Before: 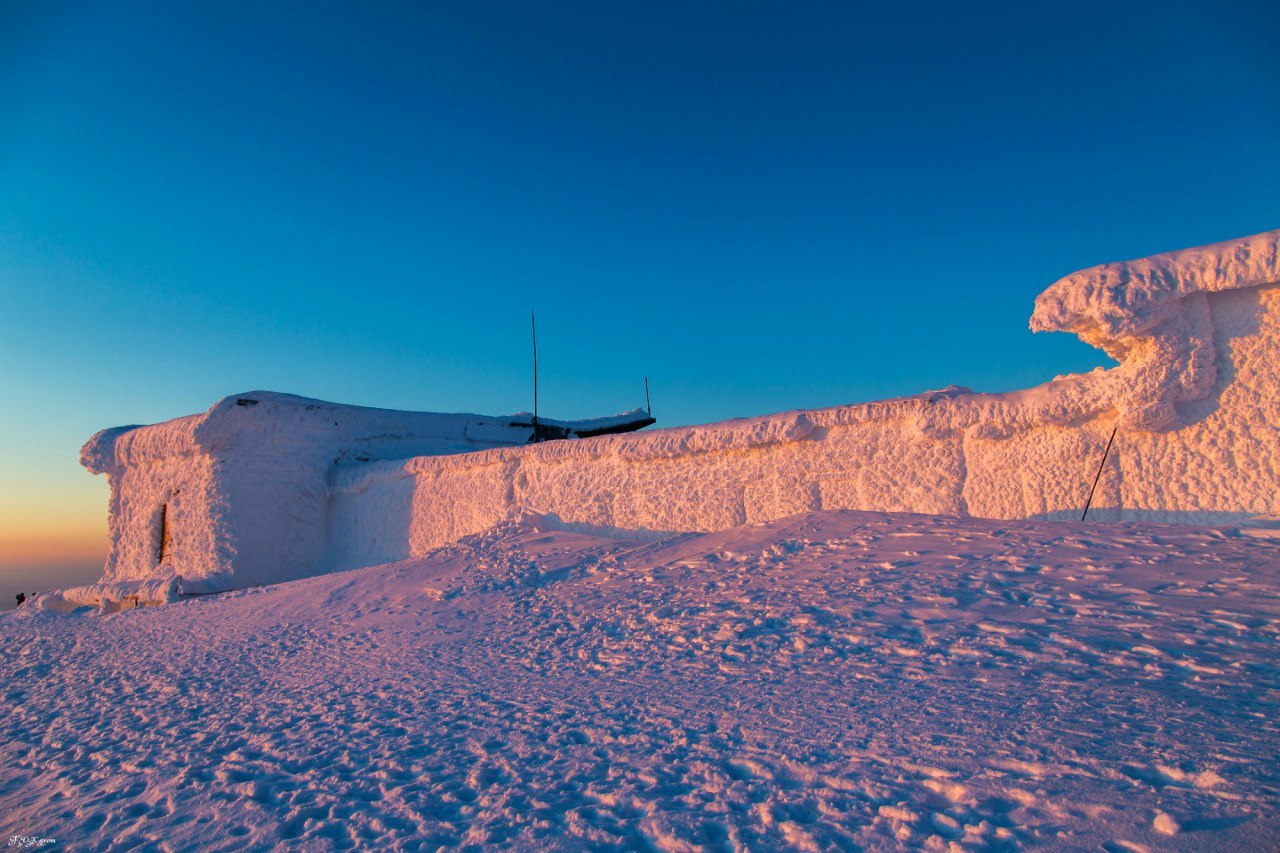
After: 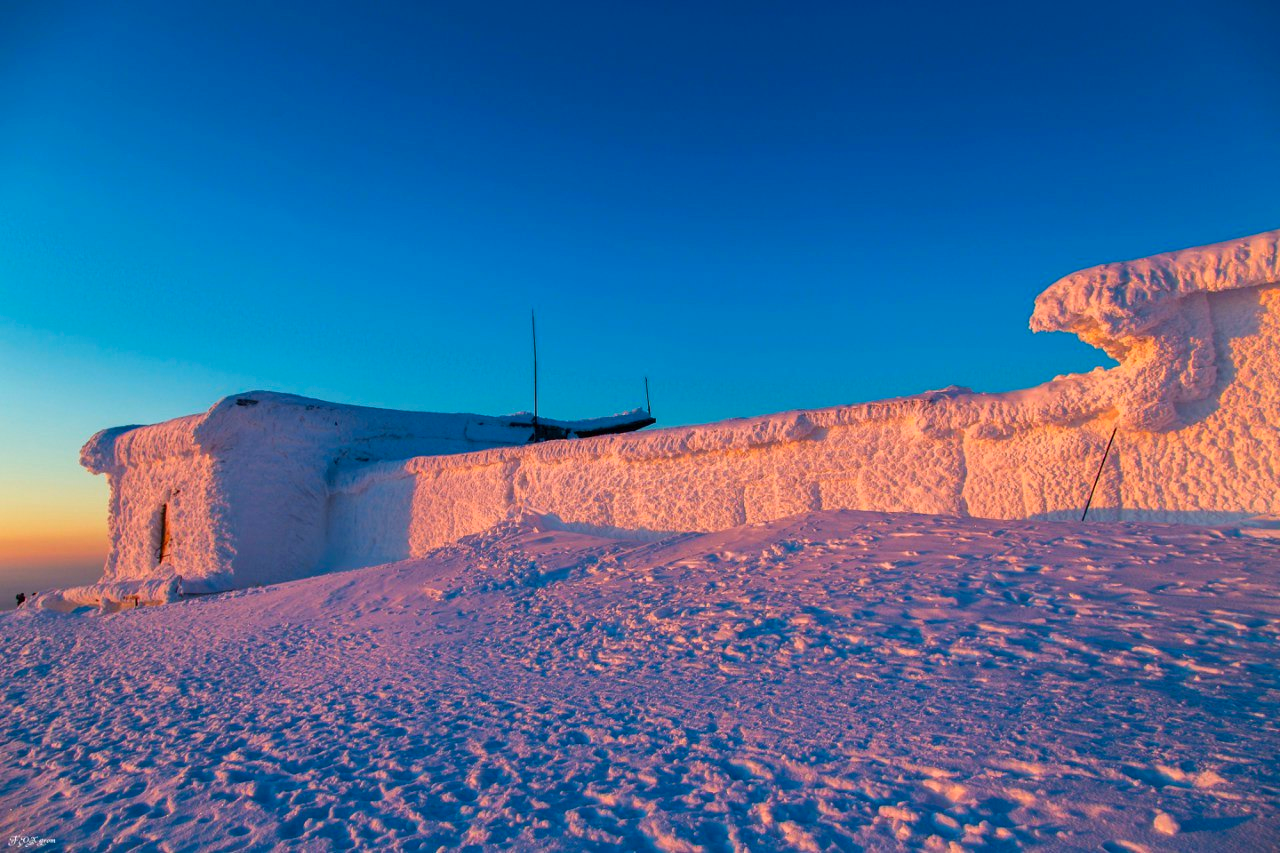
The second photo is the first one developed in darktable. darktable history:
contrast brightness saturation: contrast 0.09, saturation 0.275
